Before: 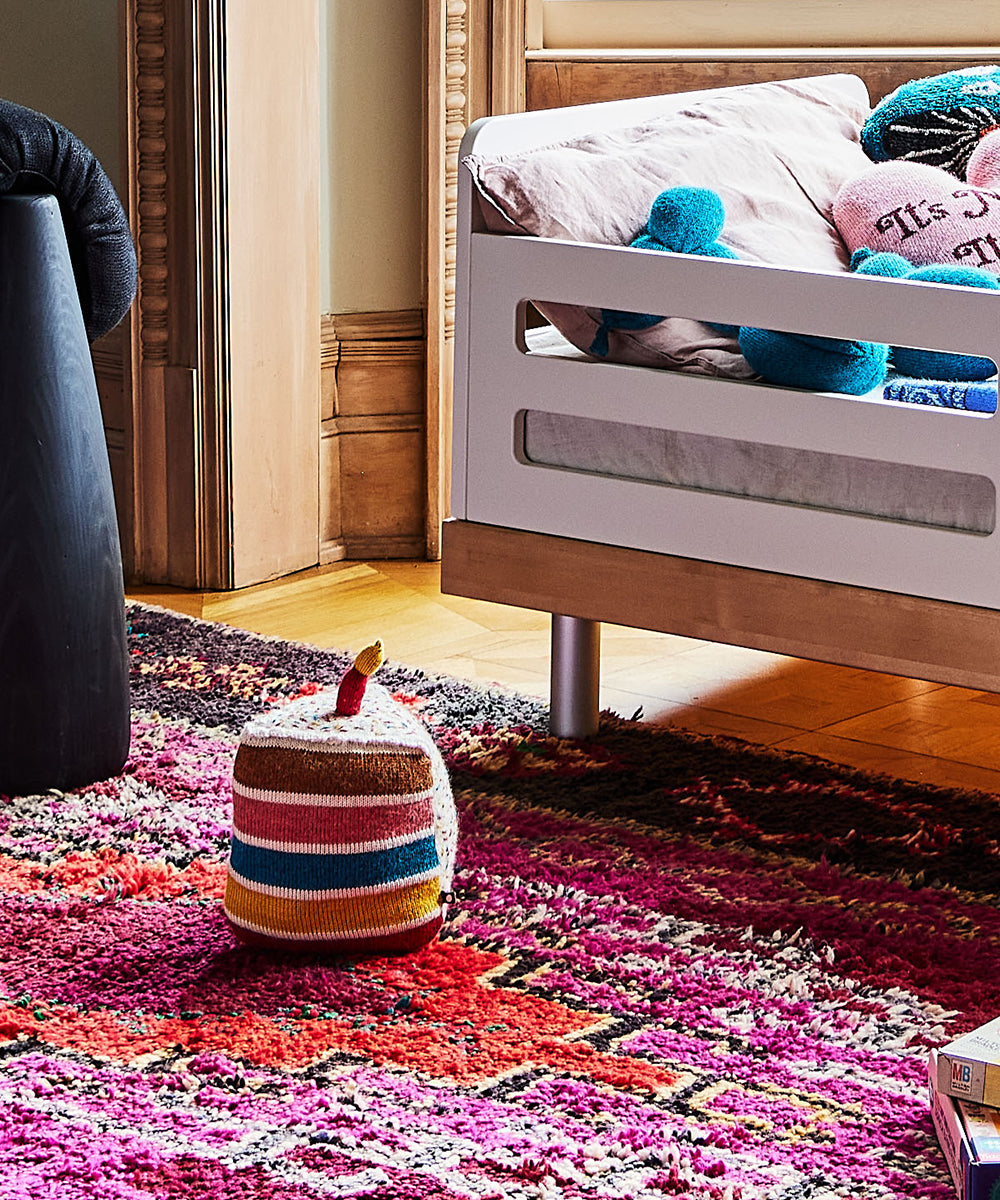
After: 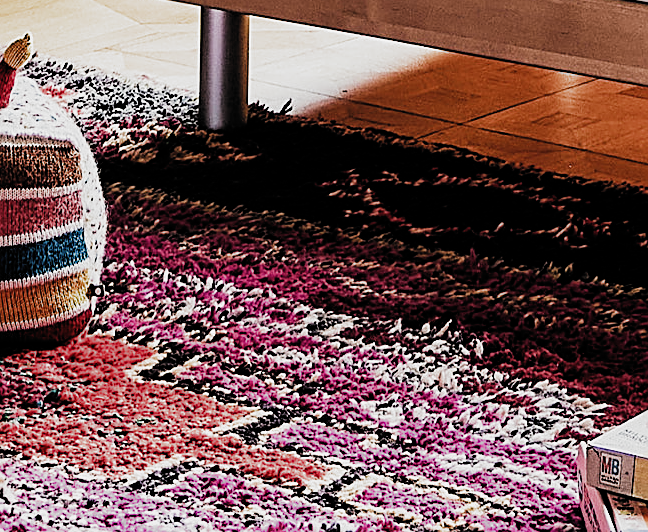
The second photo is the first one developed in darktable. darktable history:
sharpen: on, module defaults
filmic rgb: black relative exposure -5.15 EV, white relative exposure 3.98 EV, threshold 2.99 EV, hardness 2.89, contrast 1.388, highlights saturation mix -29.24%, add noise in highlights 0.001, color science v3 (2019), use custom middle-gray values true, contrast in highlights soft, enable highlight reconstruction true
crop and rotate: left 35.151%, top 50.622%, bottom 5.014%
